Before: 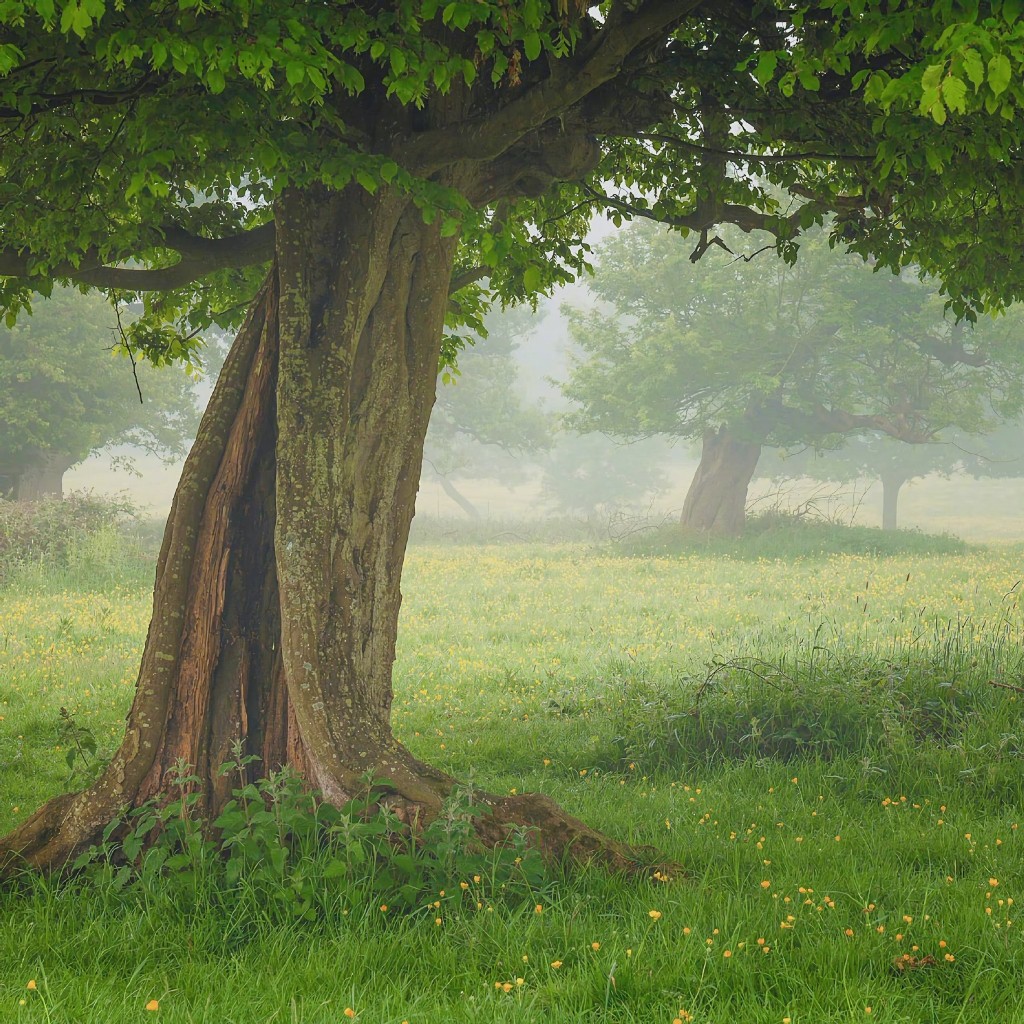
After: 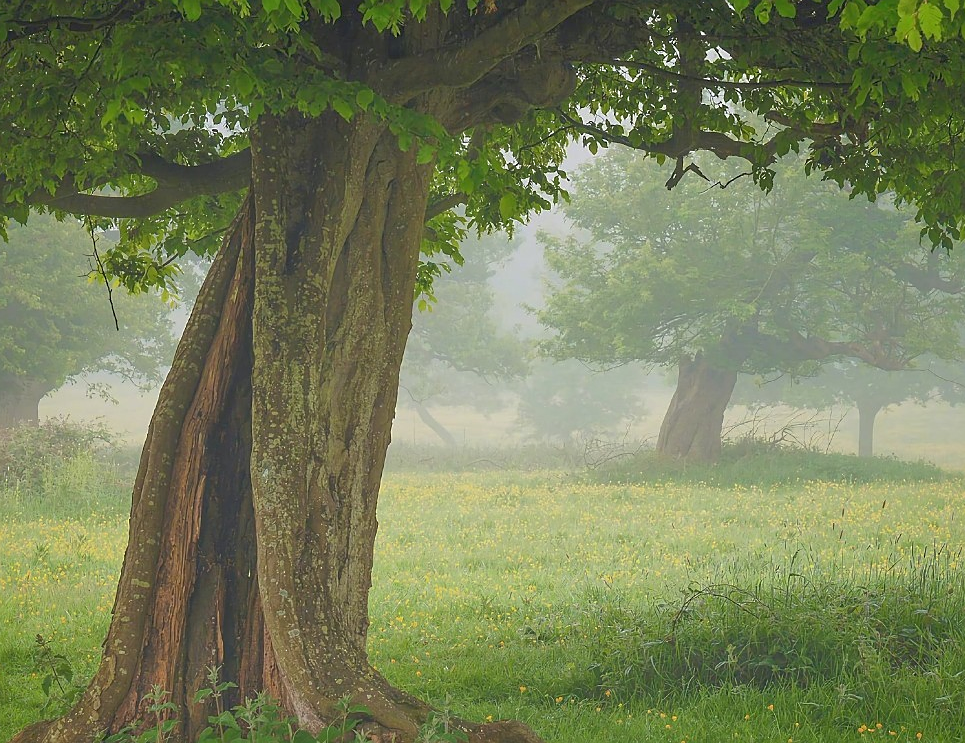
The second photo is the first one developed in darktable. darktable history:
shadows and highlights: on, module defaults
crop: left 2.42%, top 7.19%, right 3.296%, bottom 20.217%
sharpen: radius 0.975, amount 0.604
